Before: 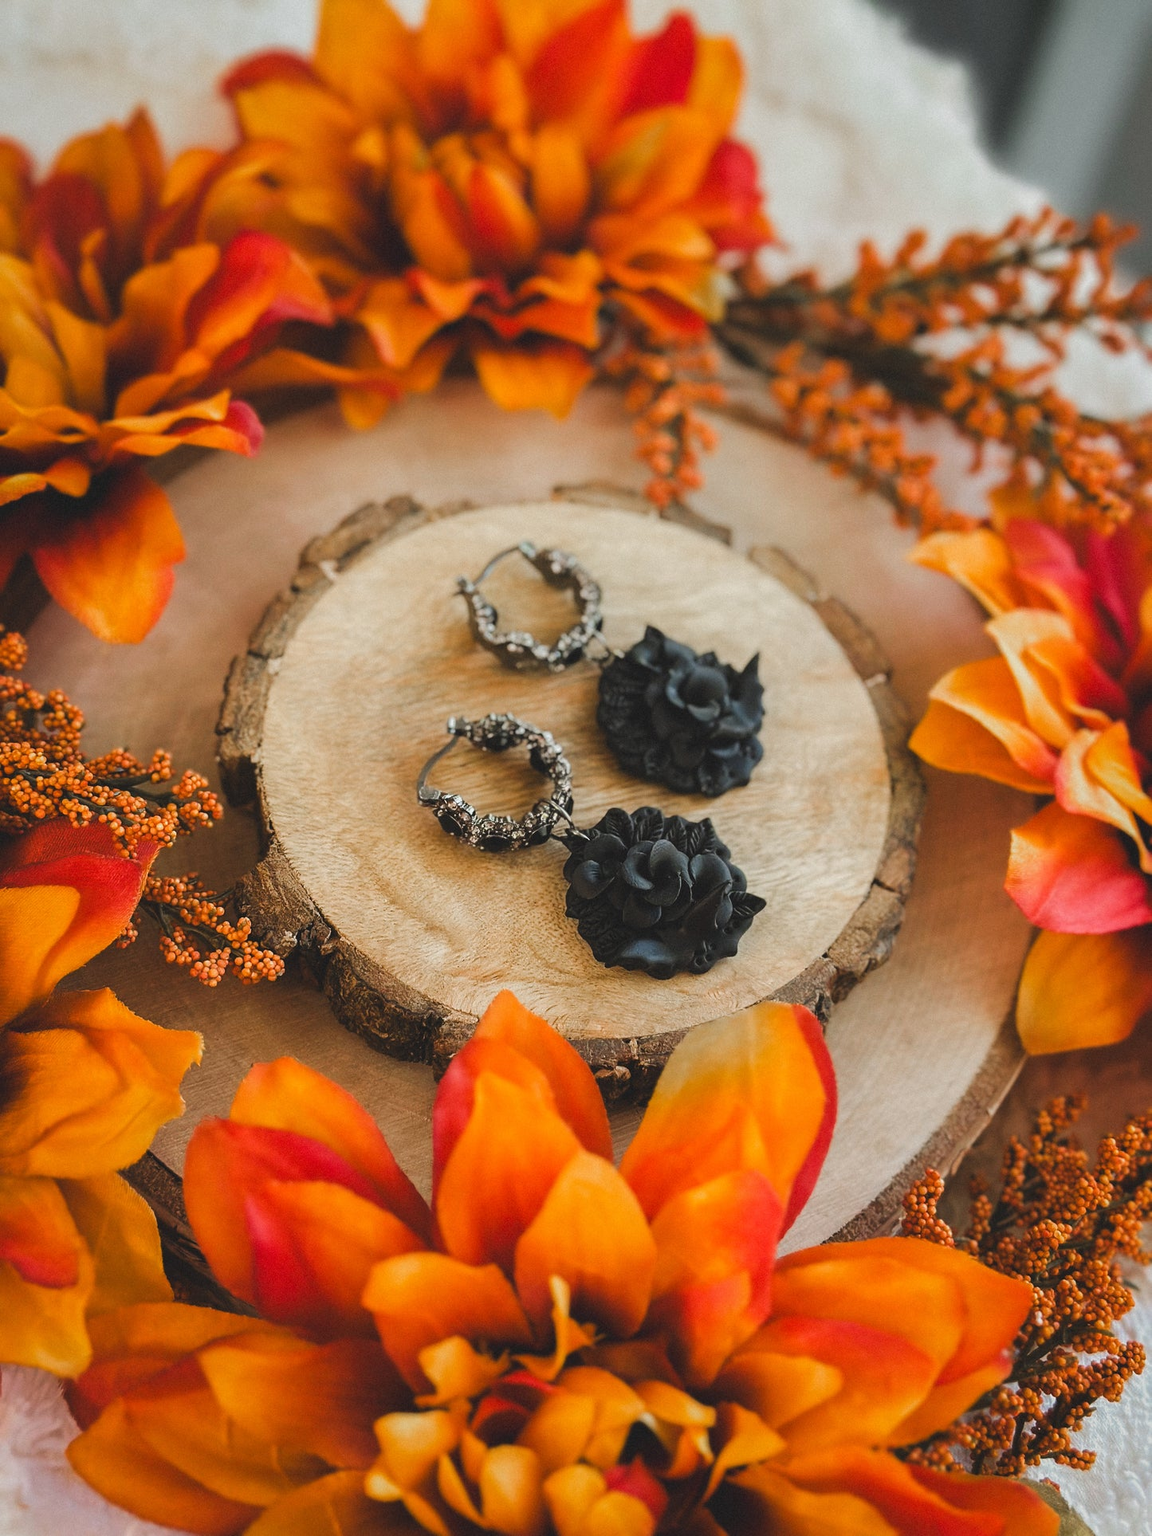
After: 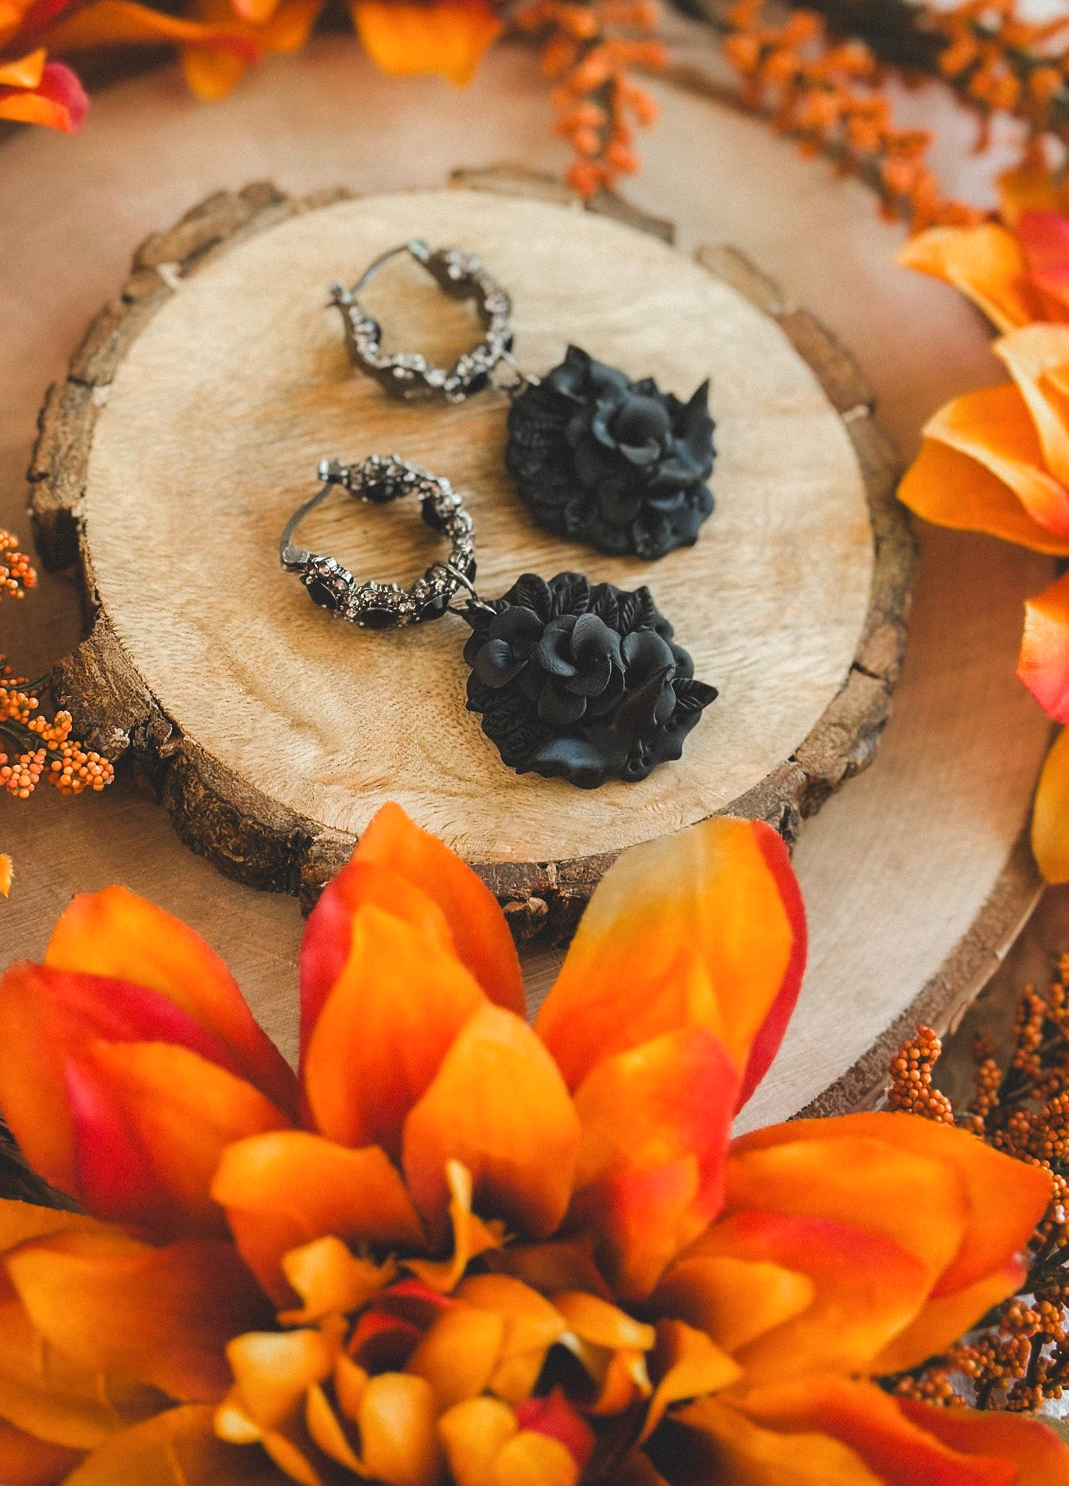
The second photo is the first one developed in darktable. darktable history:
exposure: exposure 0.161 EV, compensate highlight preservation false
crop: left 16.871%, top 22.857%, right 9.116%
shadows and highlights: shadows -10, white point adjustment 1.5, highlights 10
